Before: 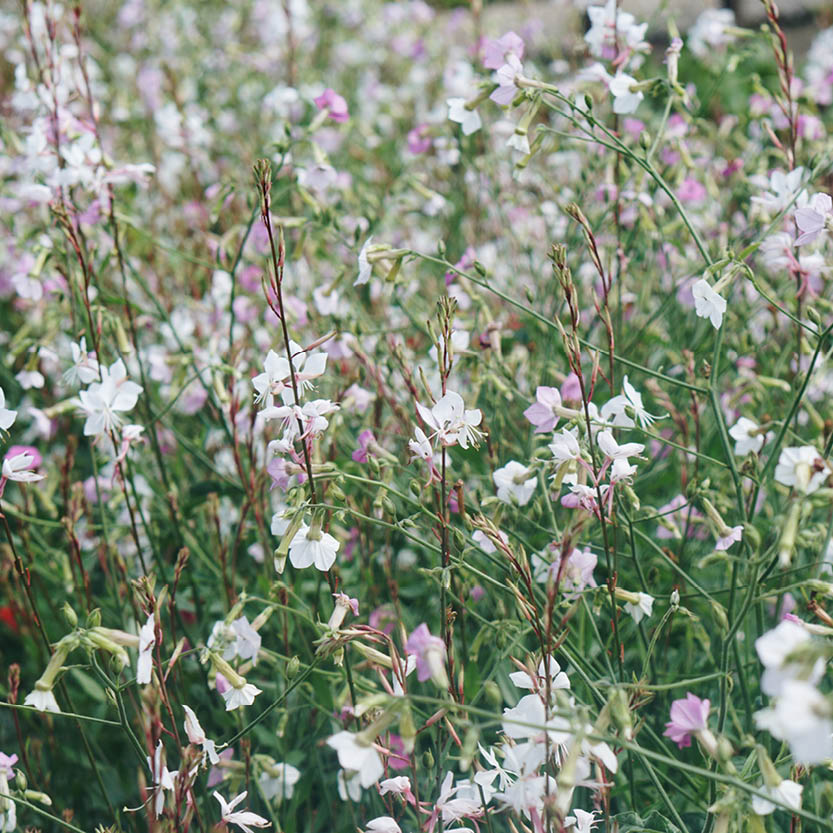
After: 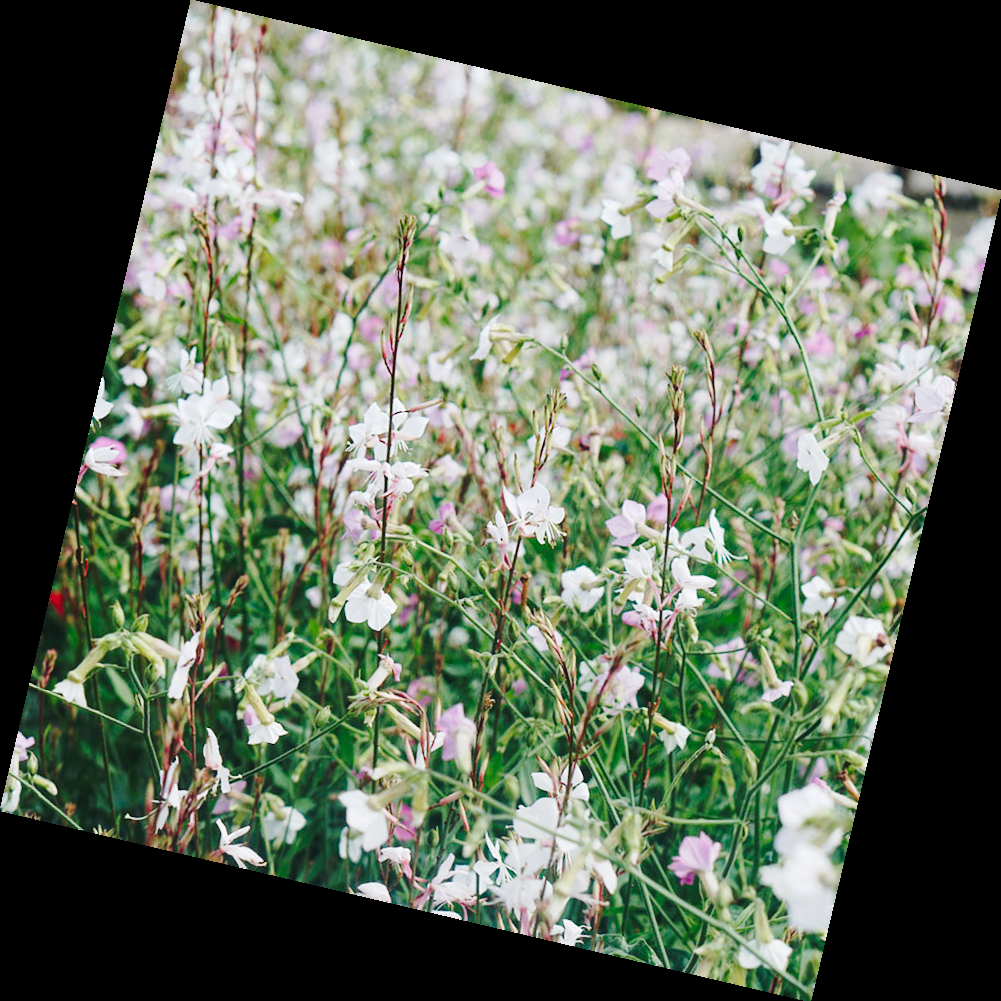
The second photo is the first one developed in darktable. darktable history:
tone curve: curves: ch0 [(0, 0) (0.003, 0.023) (0.011, 0.029) (0.025, 0.037) (0.044, 0.047) (0.069, 0.057) (0.1, 0.075) (0.136, 0.103) (0.177, 0.145) (0.224, 0.193) (0.277, 0.266) (0.335, 0.362) (0.399, 0.473) (0.468, 0.569) (0.543, 0.655) (0.623, 0.73) (0.709, 0.804) (0.801, 0.874) (0.898, 0.924) (1, 1)], preserve colors none
rotate and perspective: rotation 13.27°, automatic cropping off
